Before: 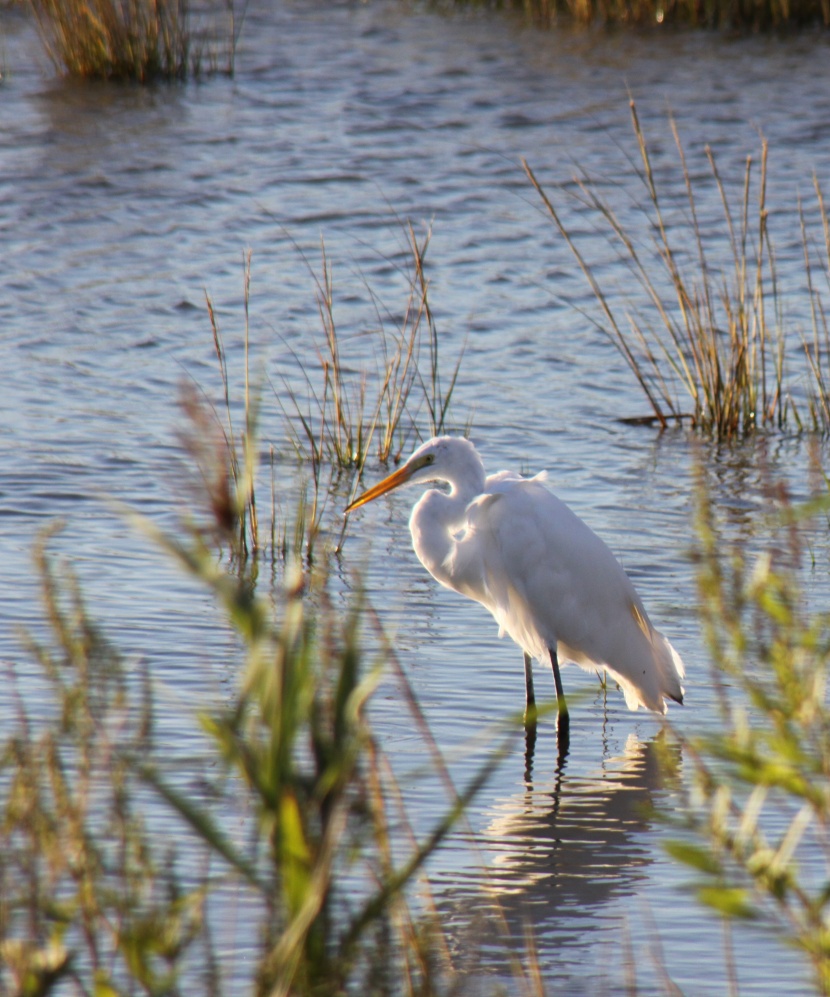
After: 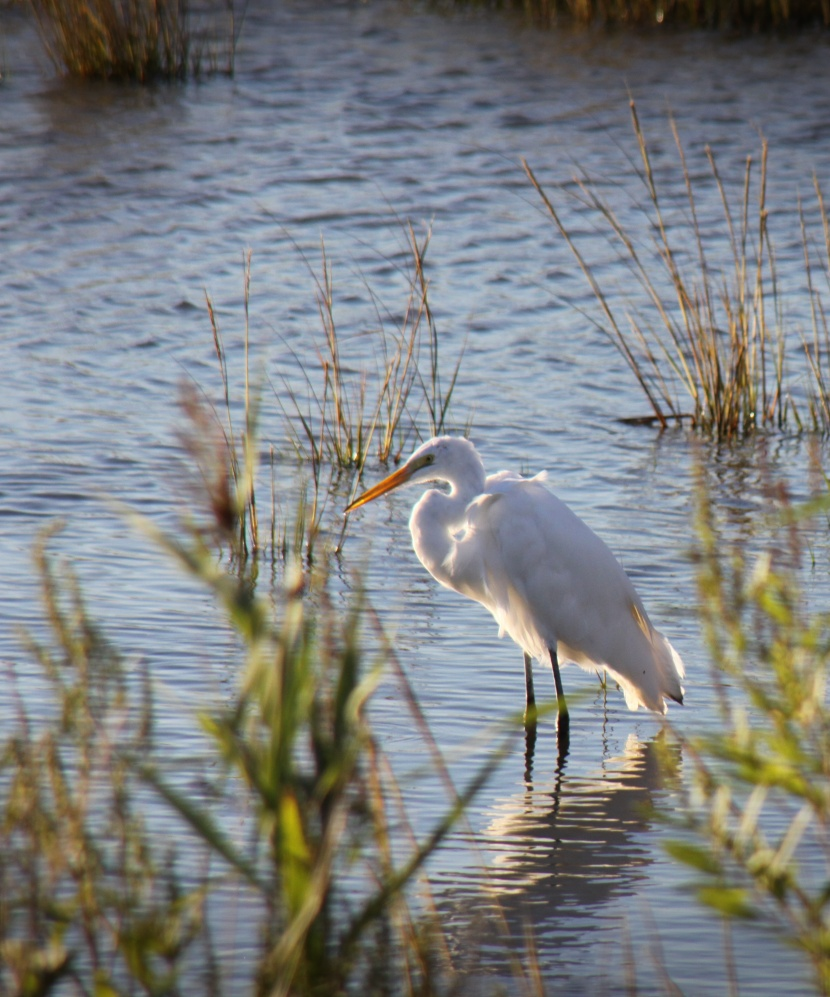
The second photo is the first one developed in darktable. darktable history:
vignetting: fall-off start 100%, saturation -0.003, width/height ratio 1.324, unbound false
